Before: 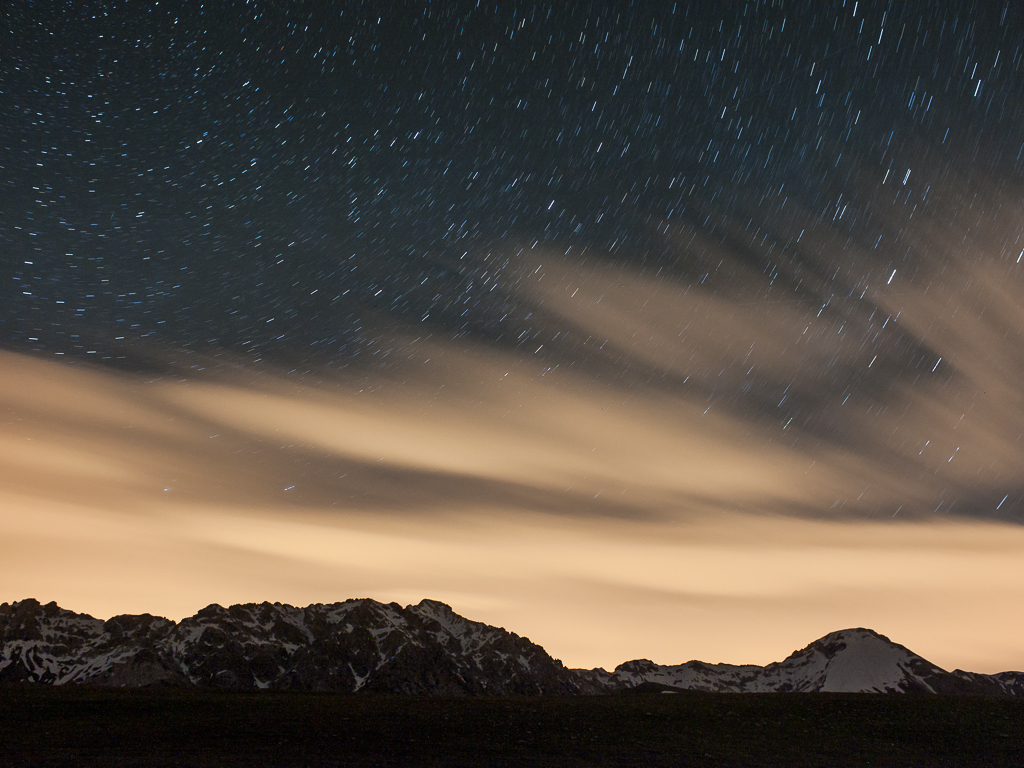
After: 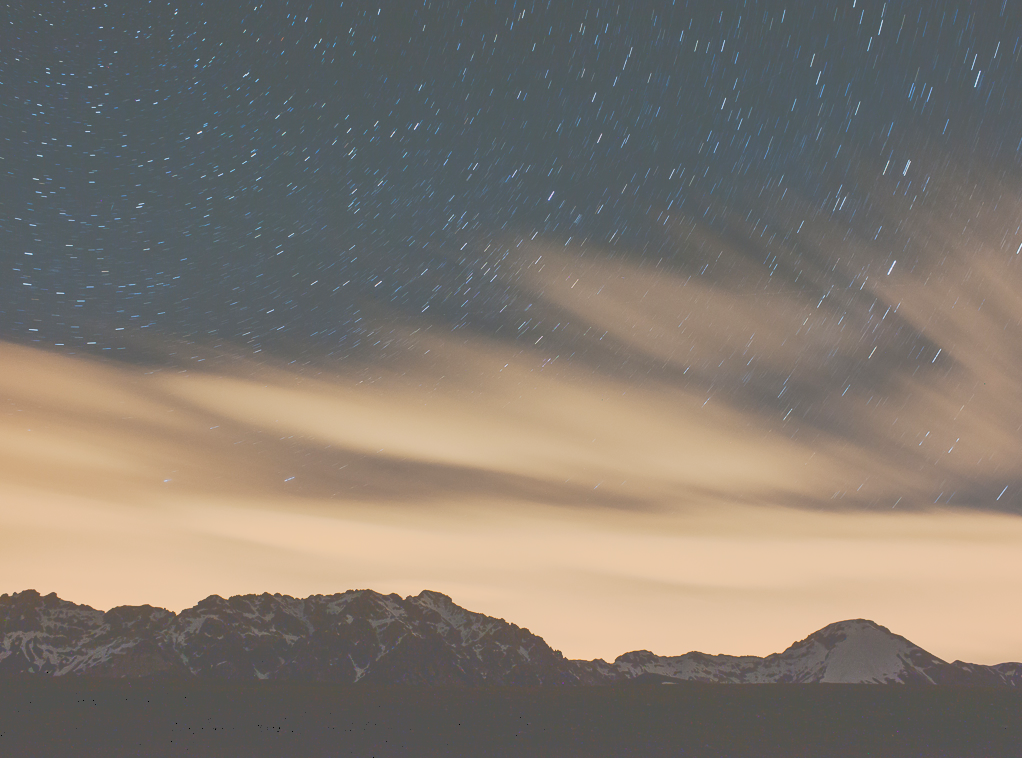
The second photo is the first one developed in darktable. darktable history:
tone curve: curves: ch0 [(0, 0) (0.003, 0.346) (0.011, 0.346) (0.025, 0.346) (0.044, 0.35) (0.069, 0.354) (0.1, 0.361) (0.136, 0.368) (0.177, 0.381) (0.224, 0.395) (0.277, 0.421) (0.335, 0.458) (0.399, 0.502) (0.468, 0.556) (0.543, 0.617) (0.623, 0.685) (0.709, 0.748) (0.801, 0.814) (0.898, 0.865) (1, 1)], color space Lab, independent channels, preserve colors none
crop: top 1.254%, right 0.12%
base curve: curves: ch0 [(0, 0) (0.262, 0.32) (0.722, 0.705) (1, 1)], preserve colors none
